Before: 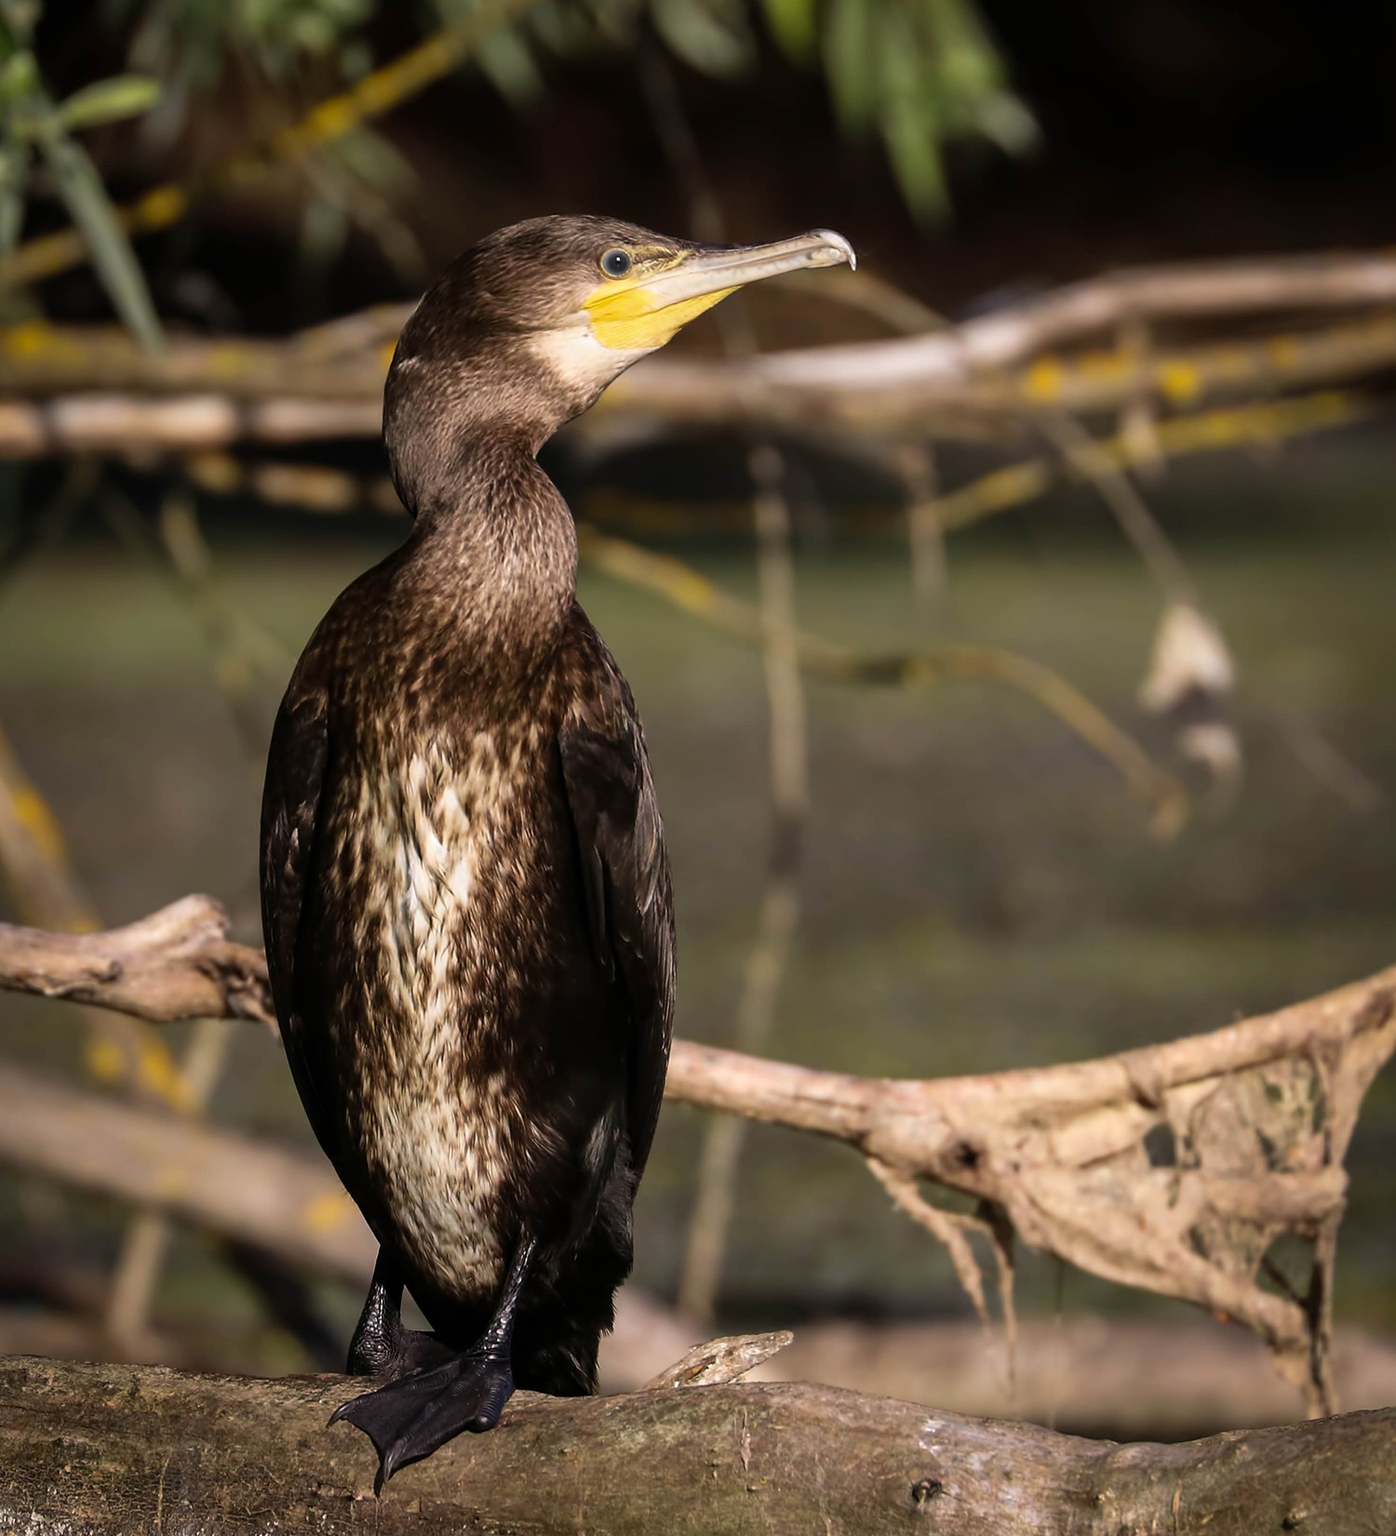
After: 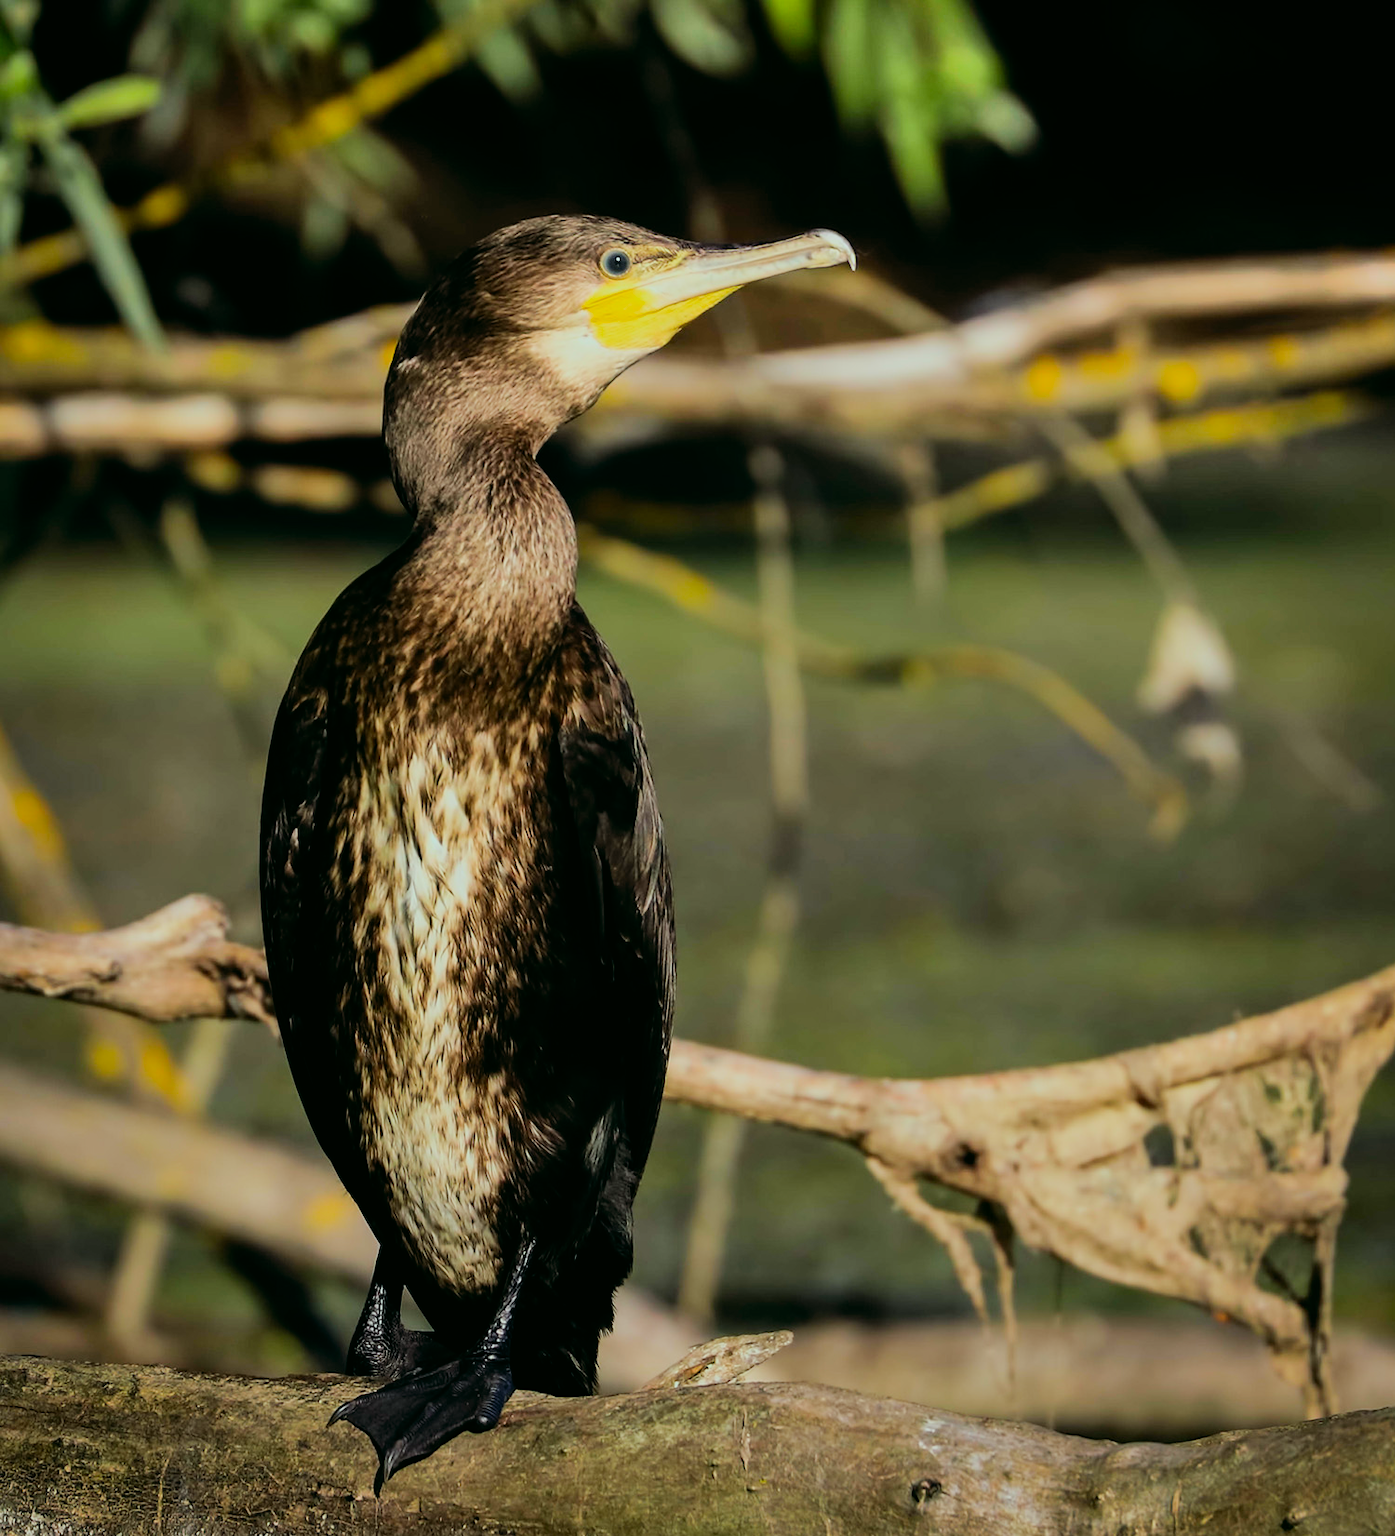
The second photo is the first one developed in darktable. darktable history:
filmic rgb: black relative exposure -7.65 EV, white relative exposure 4.56 EV, hardness 3.61
color correction: highlights a* -7.33, highlights b* 1.26, shadows a* -3.55, saturation 1.4
shadows and highlights: radius 264.75, soften with gaussian
